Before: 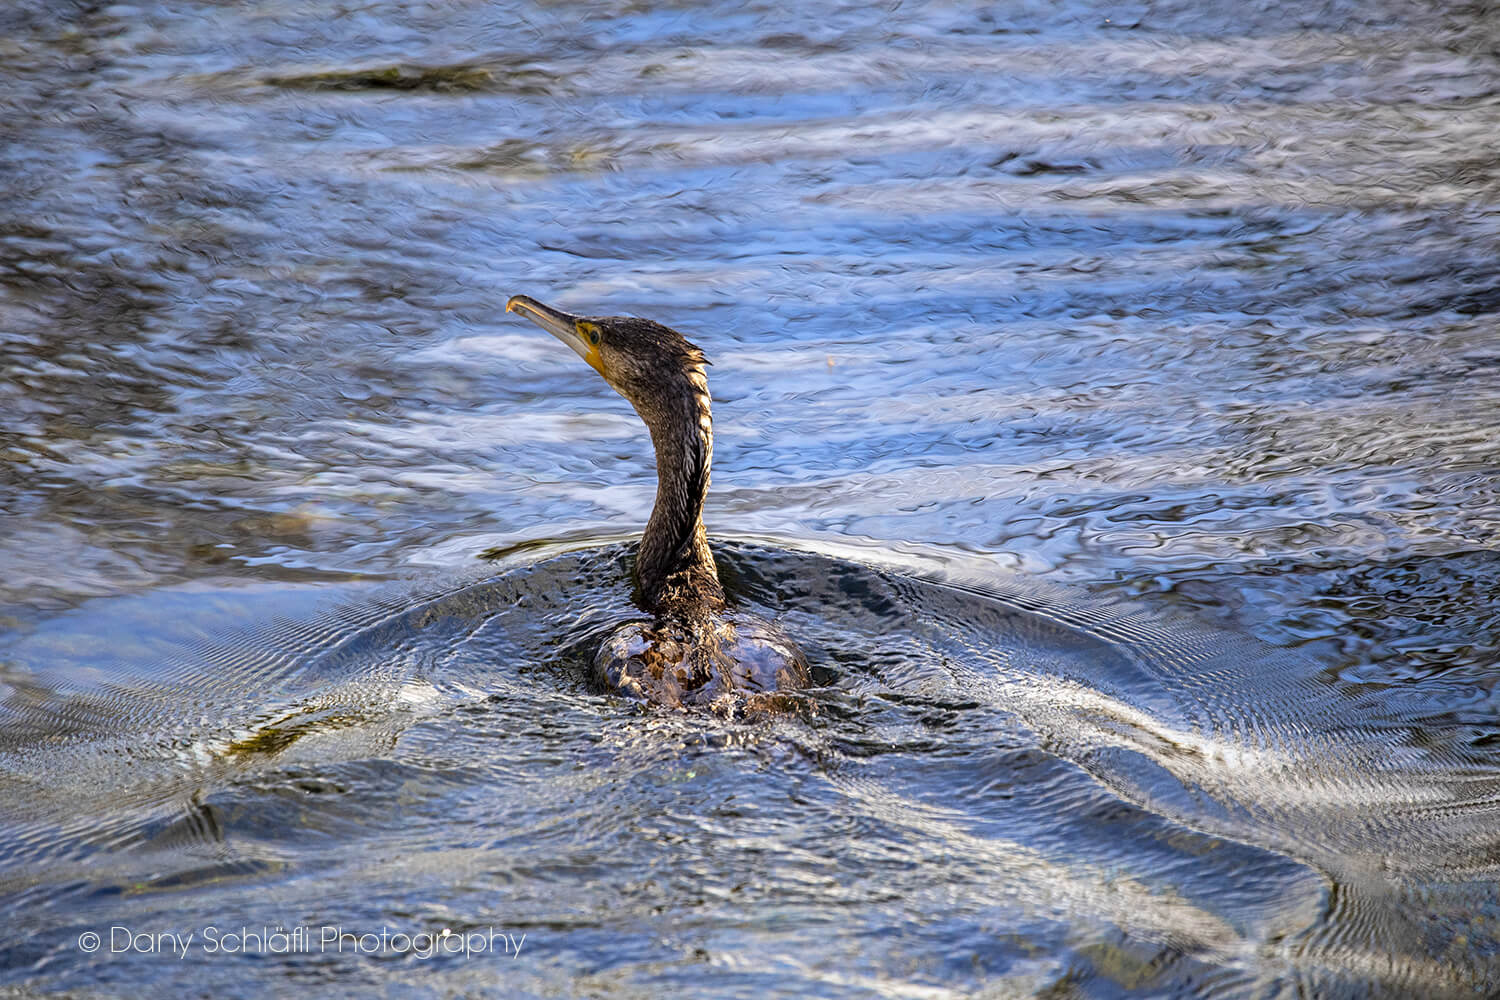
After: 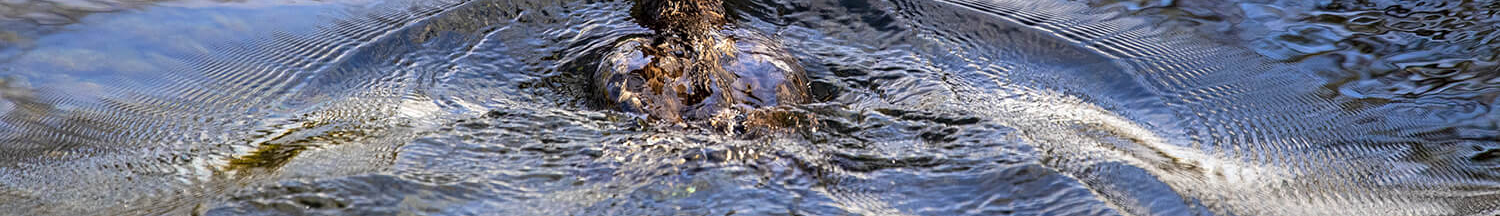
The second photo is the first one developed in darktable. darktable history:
crop and rotate: top 58.501%, bottom 19.807%
